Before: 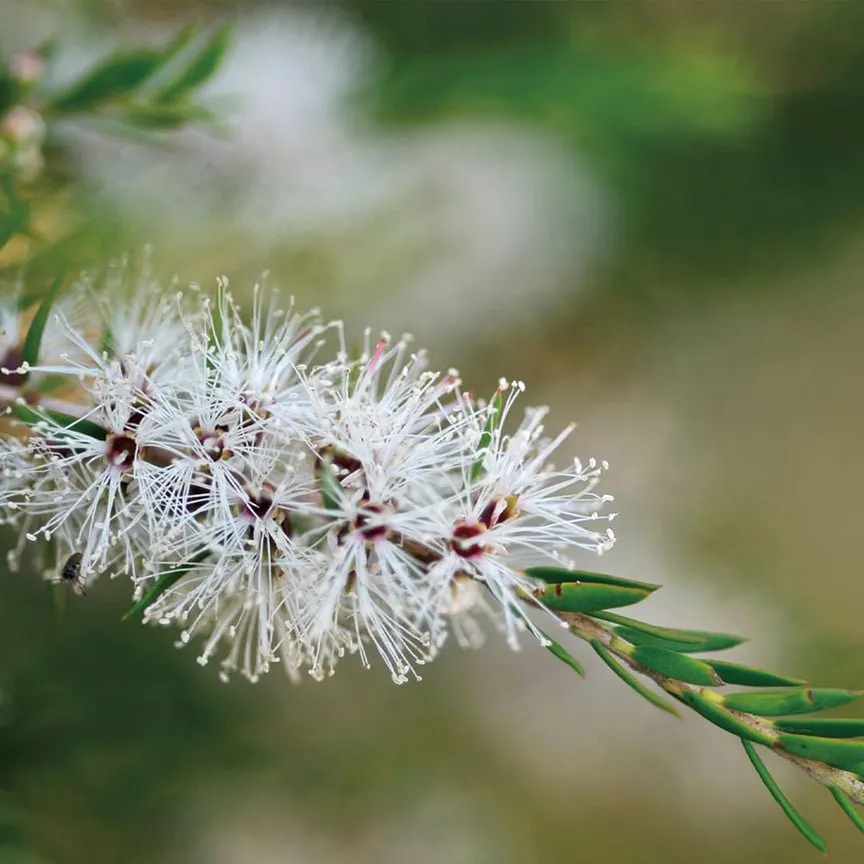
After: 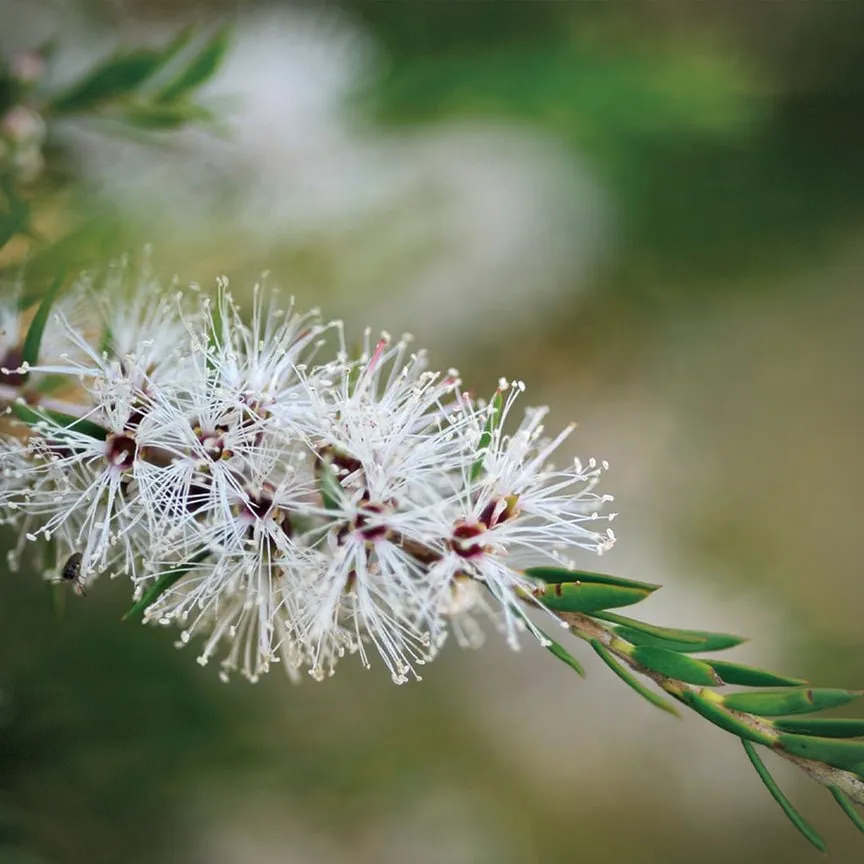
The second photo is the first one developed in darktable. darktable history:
vignetting: fall-off radius 60.26%, brightness -0.397, saturation -0.307, automatic ratio true, dithering 8-bit output
